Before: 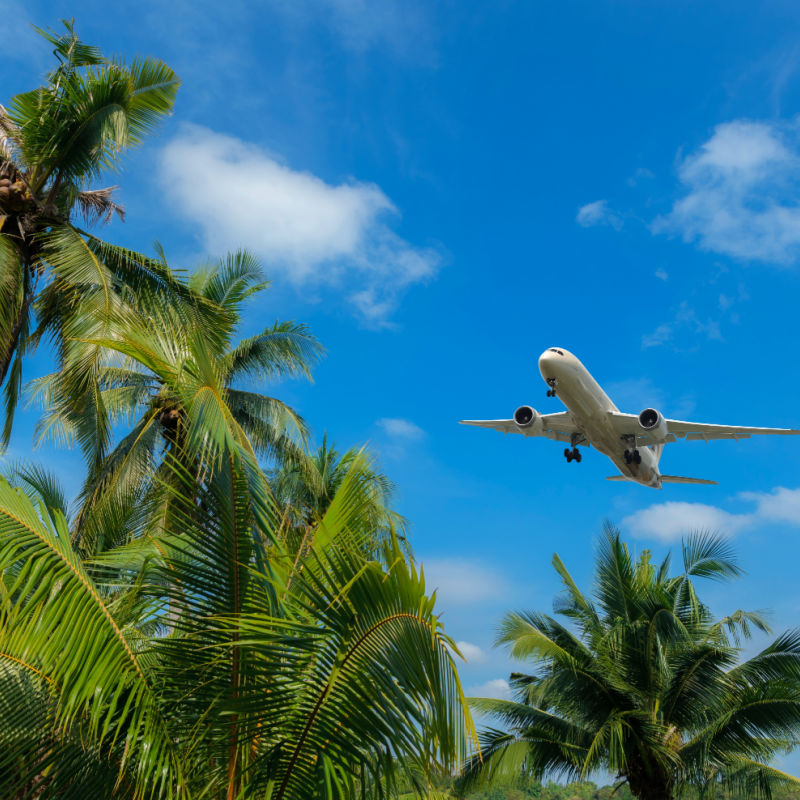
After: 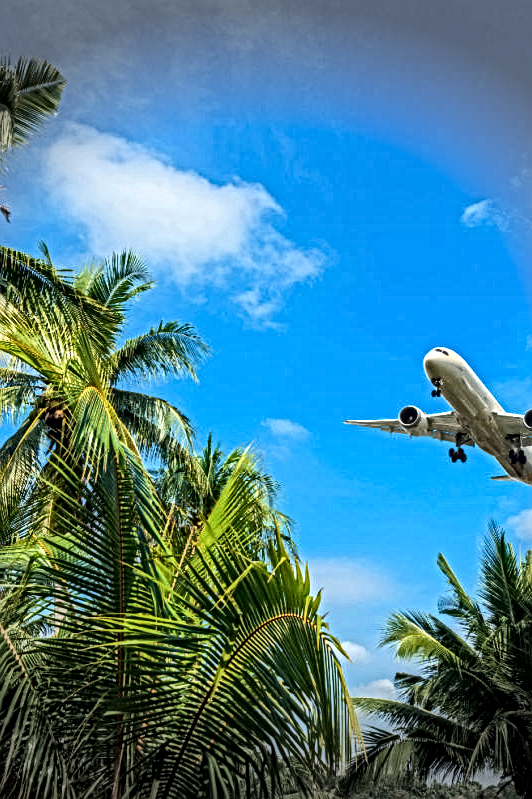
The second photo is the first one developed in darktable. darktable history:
tone equalizer: -8 EV 0.015 EV, -7 EV -0.006 EV, -6 EV 0.046 EV, -5 EV 0.034 EV, -4 EV 0.284 EV, -3 EV 0.679 EV, -2 EV 0.568 EV, -1 EV 0.185 EV, +0 EV 0.045 EV, edges refinement/feathering 500, mask exposure compensation -1.57 EV, preserve details no
vignetting: fall-off start 68.1%, fall-off radius 30.08%, brightness -0.611, saturation -0.677, width/height ratio 0.986, shape 0.851
crop and rotate: left 14.404%, right 18.974%
local contrast: mode bilateral grid, contrast 21, coarseness 4, detail 300%, midtone range 0.2
